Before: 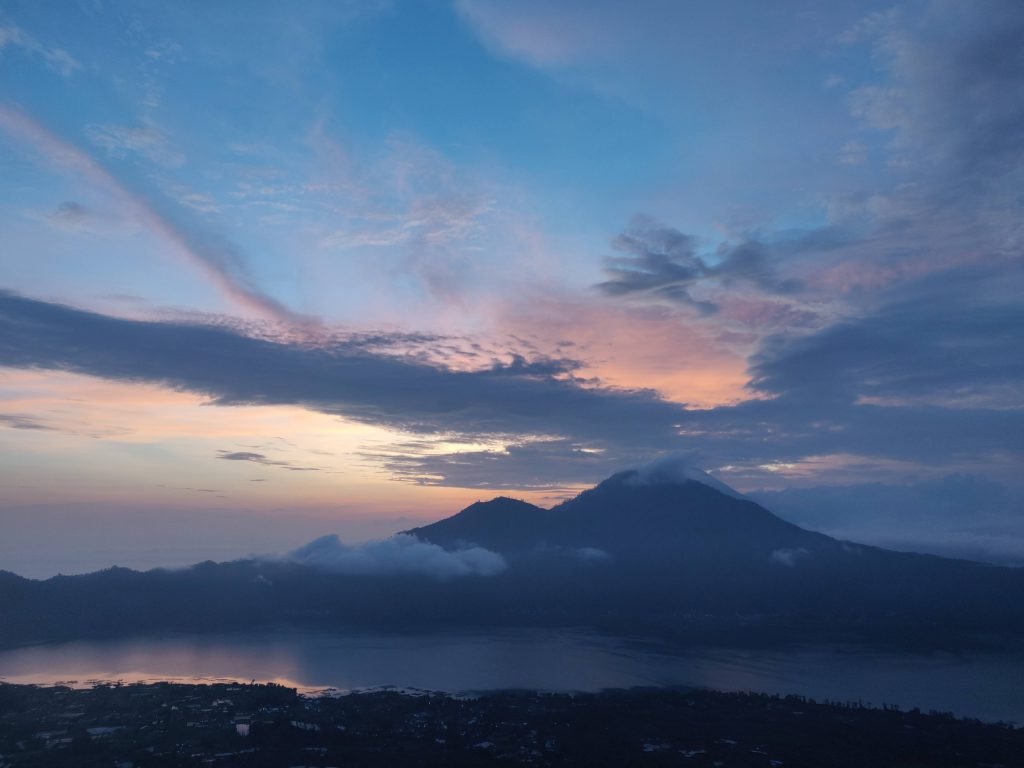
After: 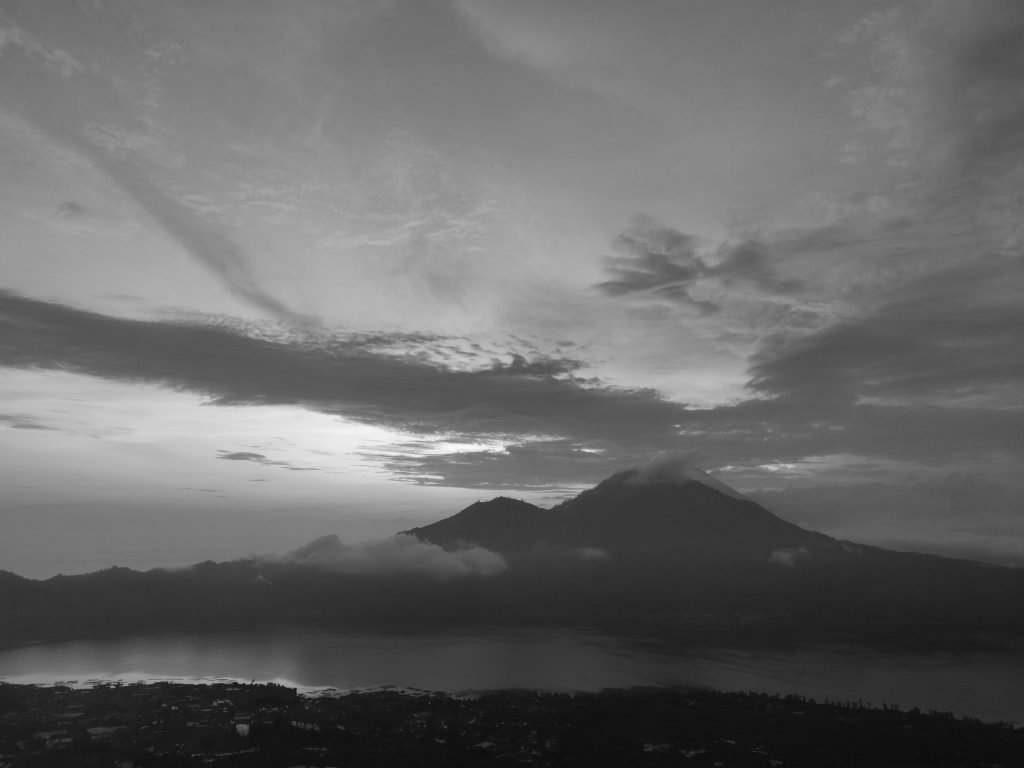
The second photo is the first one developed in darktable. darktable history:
monochrome: on, module defaults
color balance: contrast -0.5%
